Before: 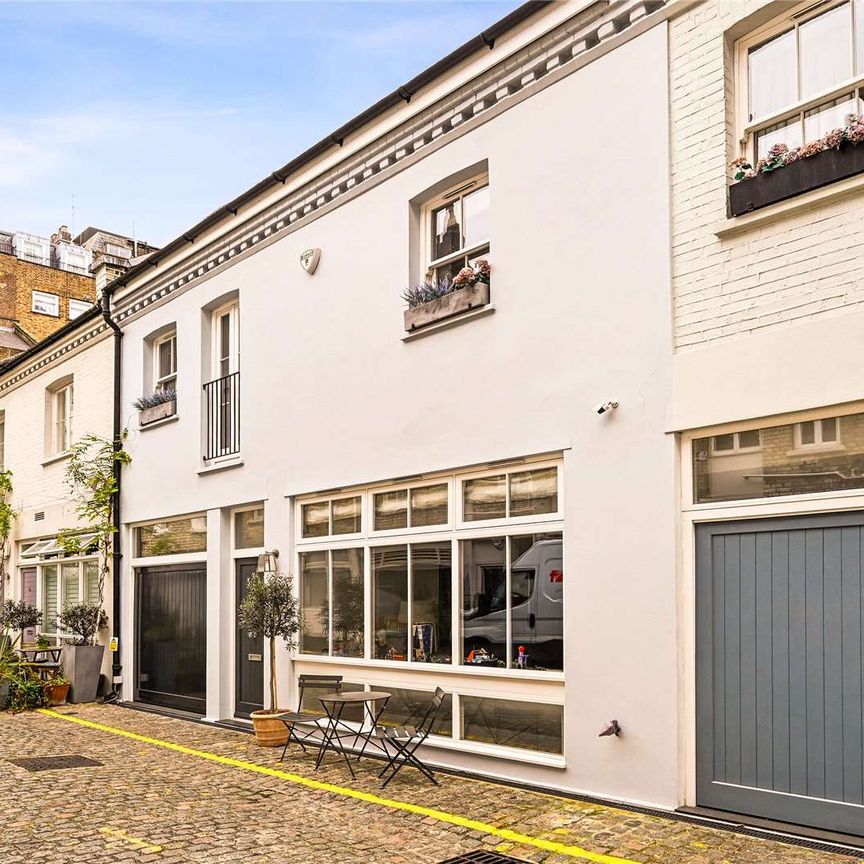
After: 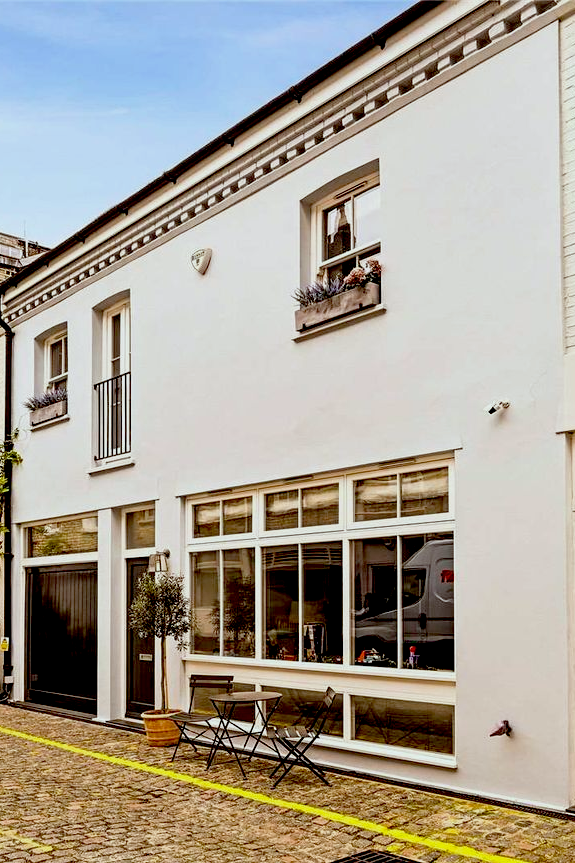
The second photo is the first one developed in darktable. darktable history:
color correction: highlights a* -4.98, highlights b* -3.76, shadows a* 3.83, shadows b* 4.08
crop and rotate: left 12.673%, right 20.66%
exposure: black level correction 0.046, exposure -0.228 EV, compensate highlight preservation false
